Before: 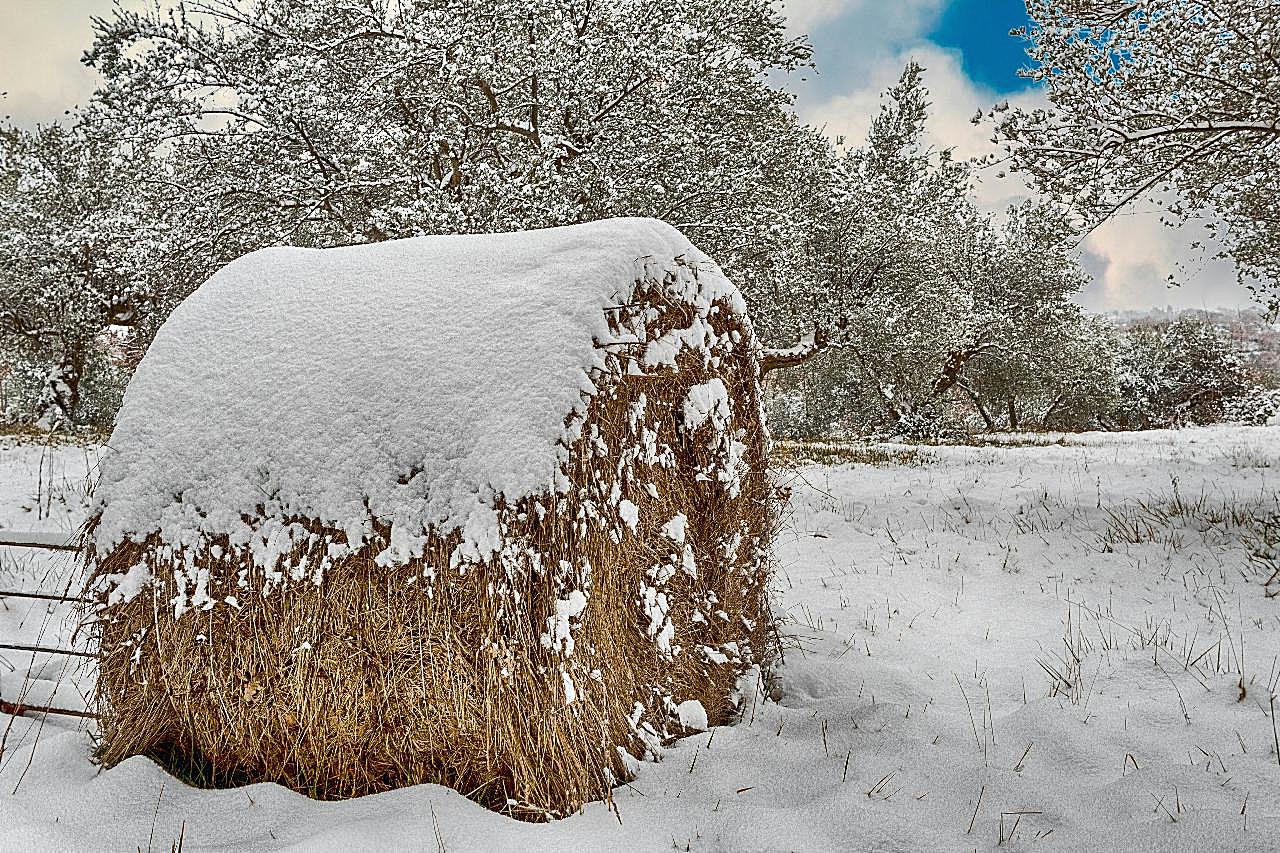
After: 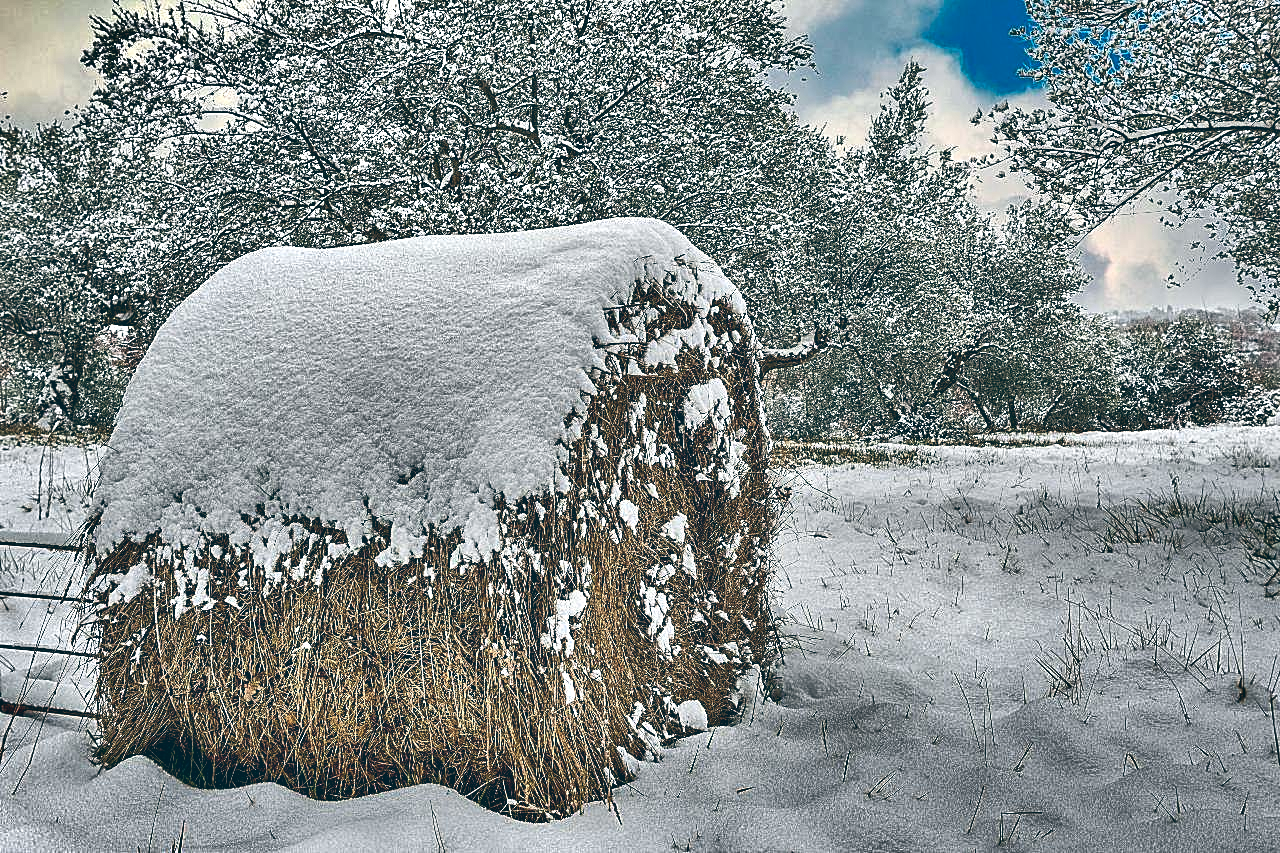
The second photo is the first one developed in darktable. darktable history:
color balance: lift [1.016, 0.983, 1, 1.017], gamma [0.958, 1, 1, 1], gain [0.981, 1.007, 0.993, 1.002], input saturation 118.26%, contrast 13.43%, contrast fulcrum 21.62%, output saturation 82.76%
shadows and highlights: shadows 20.91, highlights -82.73, soften with gaussian
